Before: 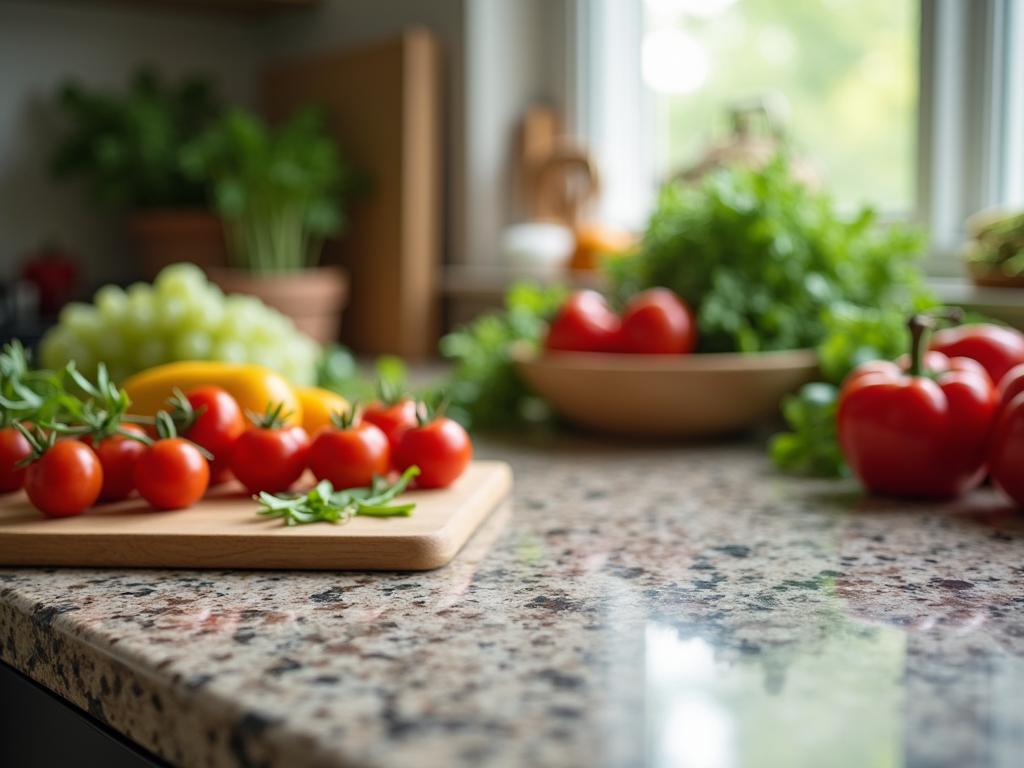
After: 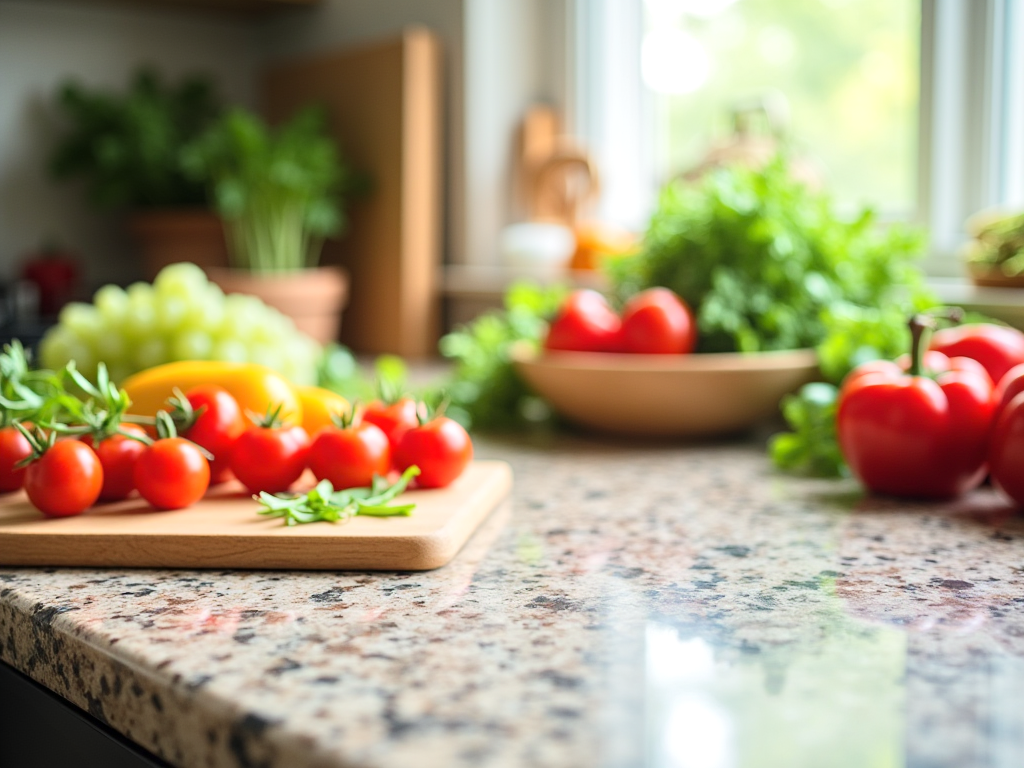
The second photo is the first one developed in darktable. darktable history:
tone equalizer: -7 EV 0.14 EV, -6 EV 0.587 EV, -5 EV 1.18 EV, -4 EV 1.35 EV, -3 EV 1.15 EV, -2 EV 0.6 EV, -1 EV 0.152 EV, edges refinement/feathering 500, mask exposure compensation -1.57 EV, preserve details guided filter
